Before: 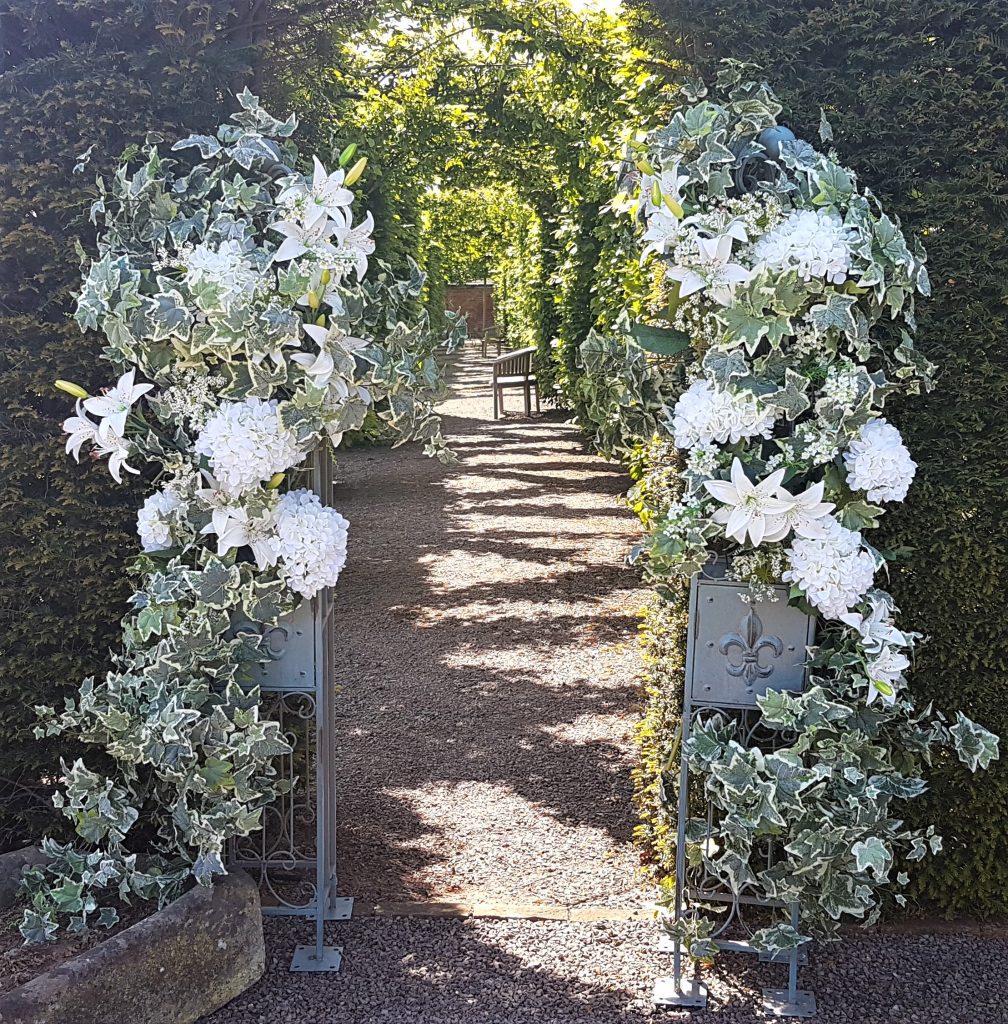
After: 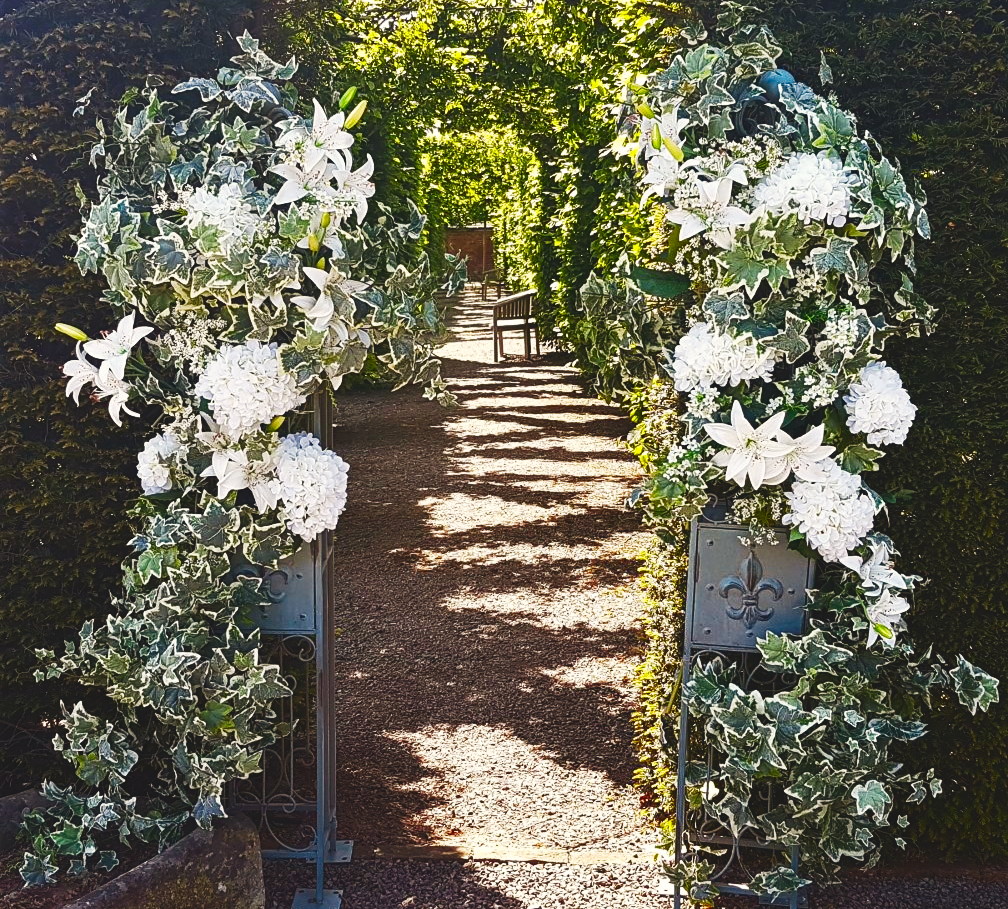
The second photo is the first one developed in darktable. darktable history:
base curve: curves: ch0 [(0, 0) (0.028, 0.03) (0.121, 0.232) (0.46, 0.748) (0.859, 0.968) (1, 1)], preserve colors none
white balance: red 1.045, blue 0.932
crop and rotate: top 5.609%, bottom 5.609%
exposure: black level correction -0.087, compensate highlight preservation false
contrast brightness saturation: brightness -1, saturation 1
